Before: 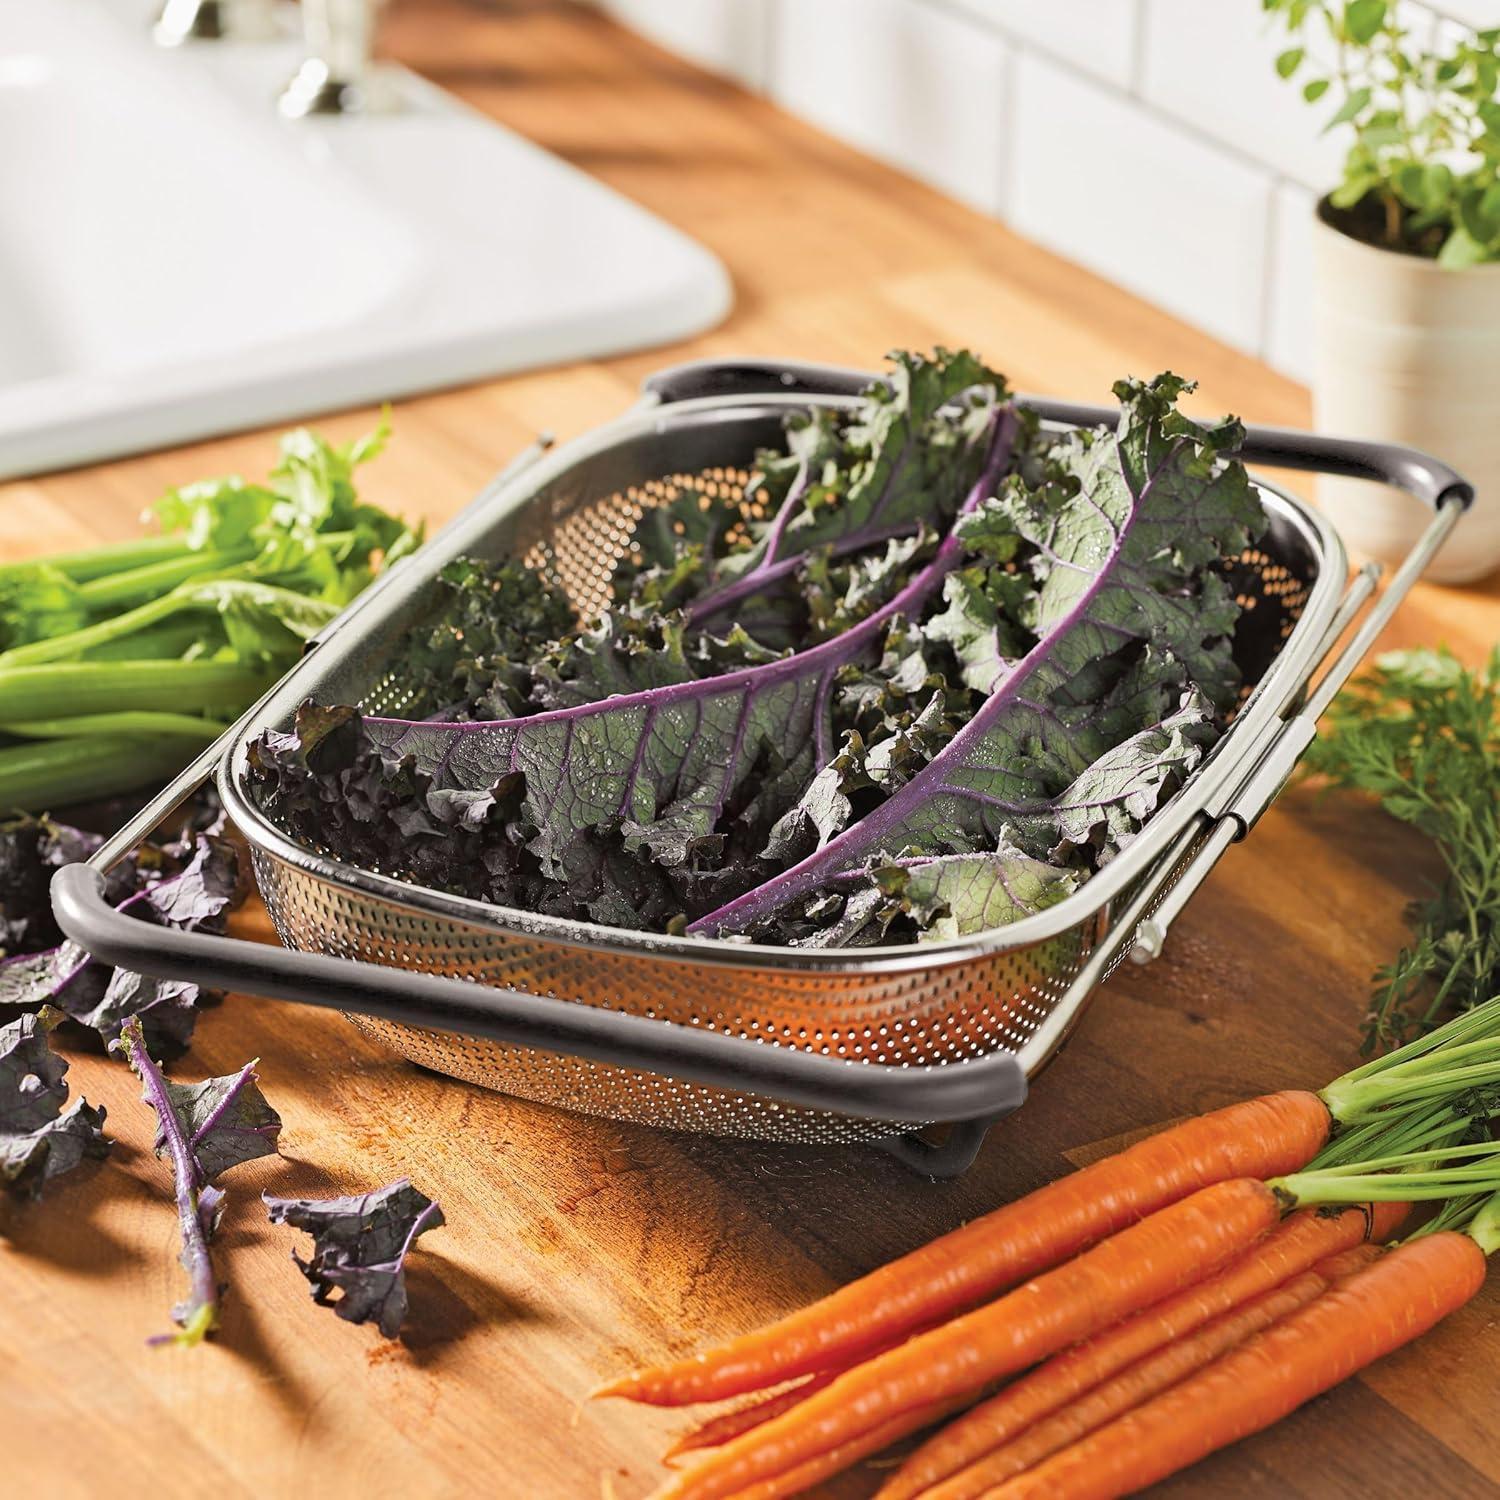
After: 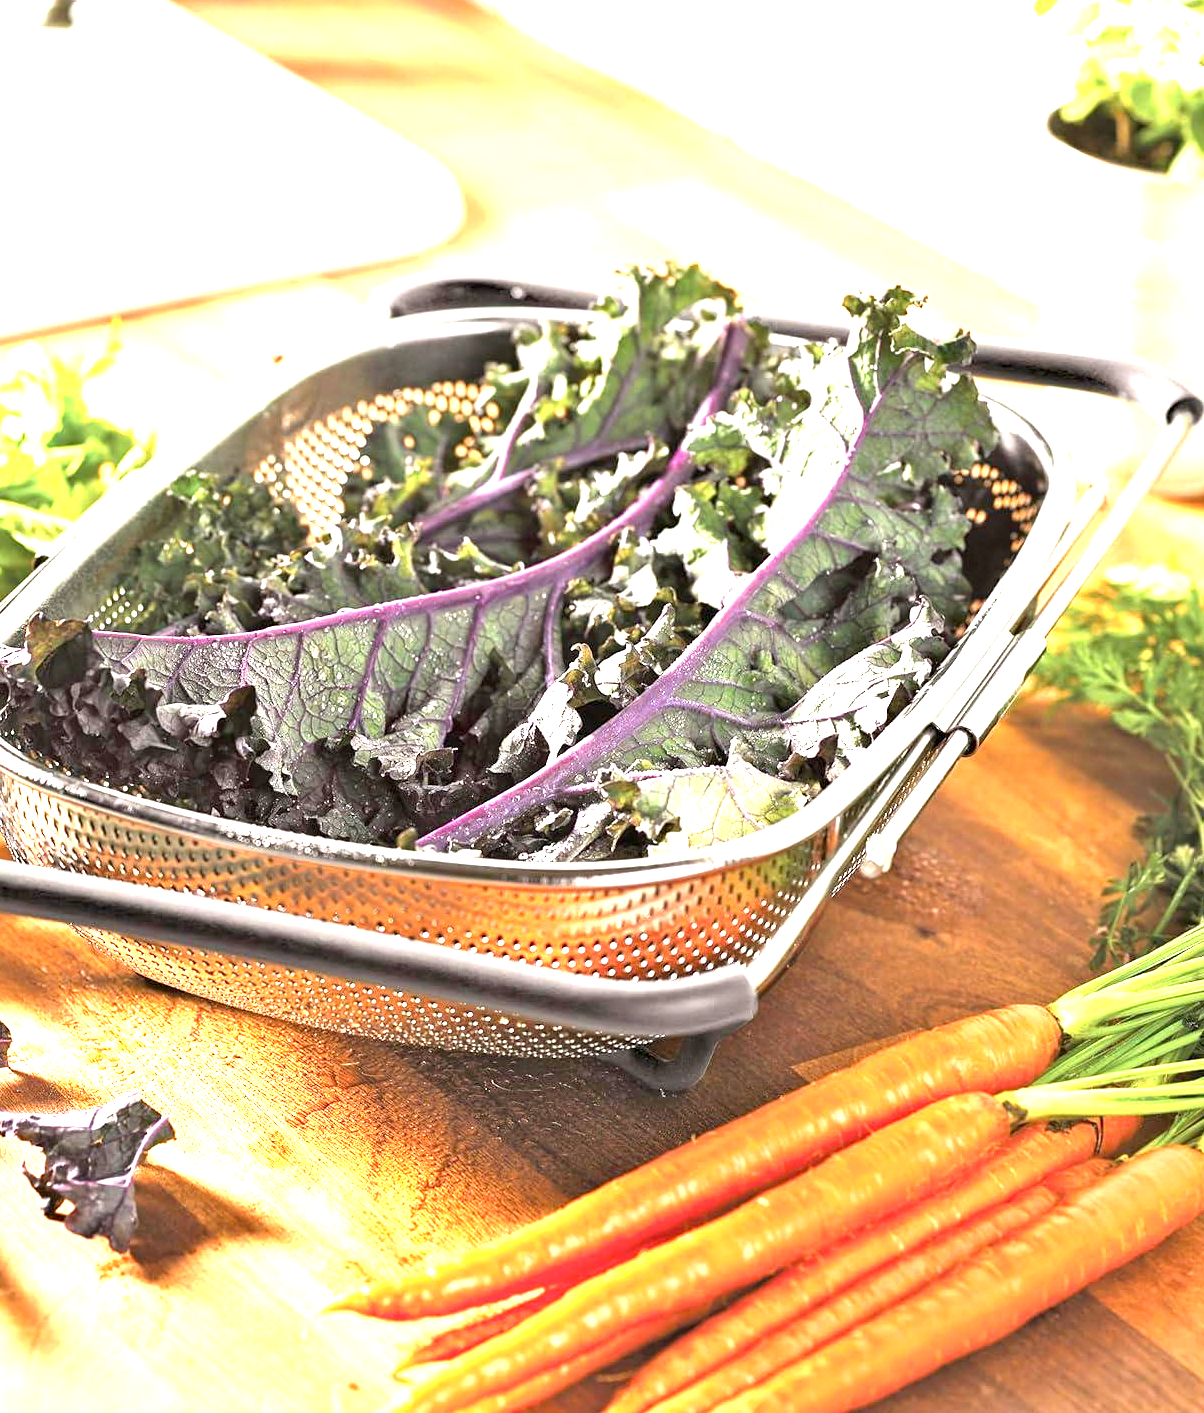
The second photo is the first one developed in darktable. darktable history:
exposure: black level correction 0.001, exposure 1.864 EV, compensate exposure bias true, compensate highlight preservation false
crop and rotate: left 18.036%, top 5.74%, right 1.685%
